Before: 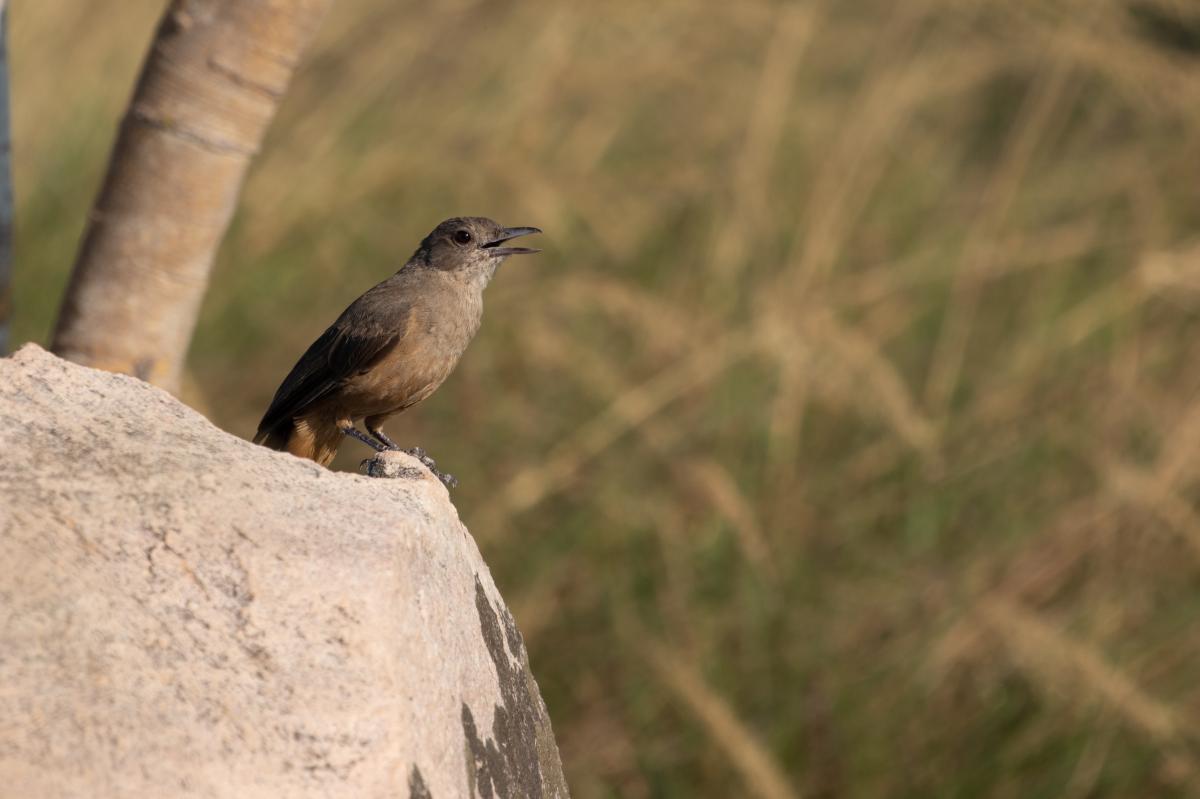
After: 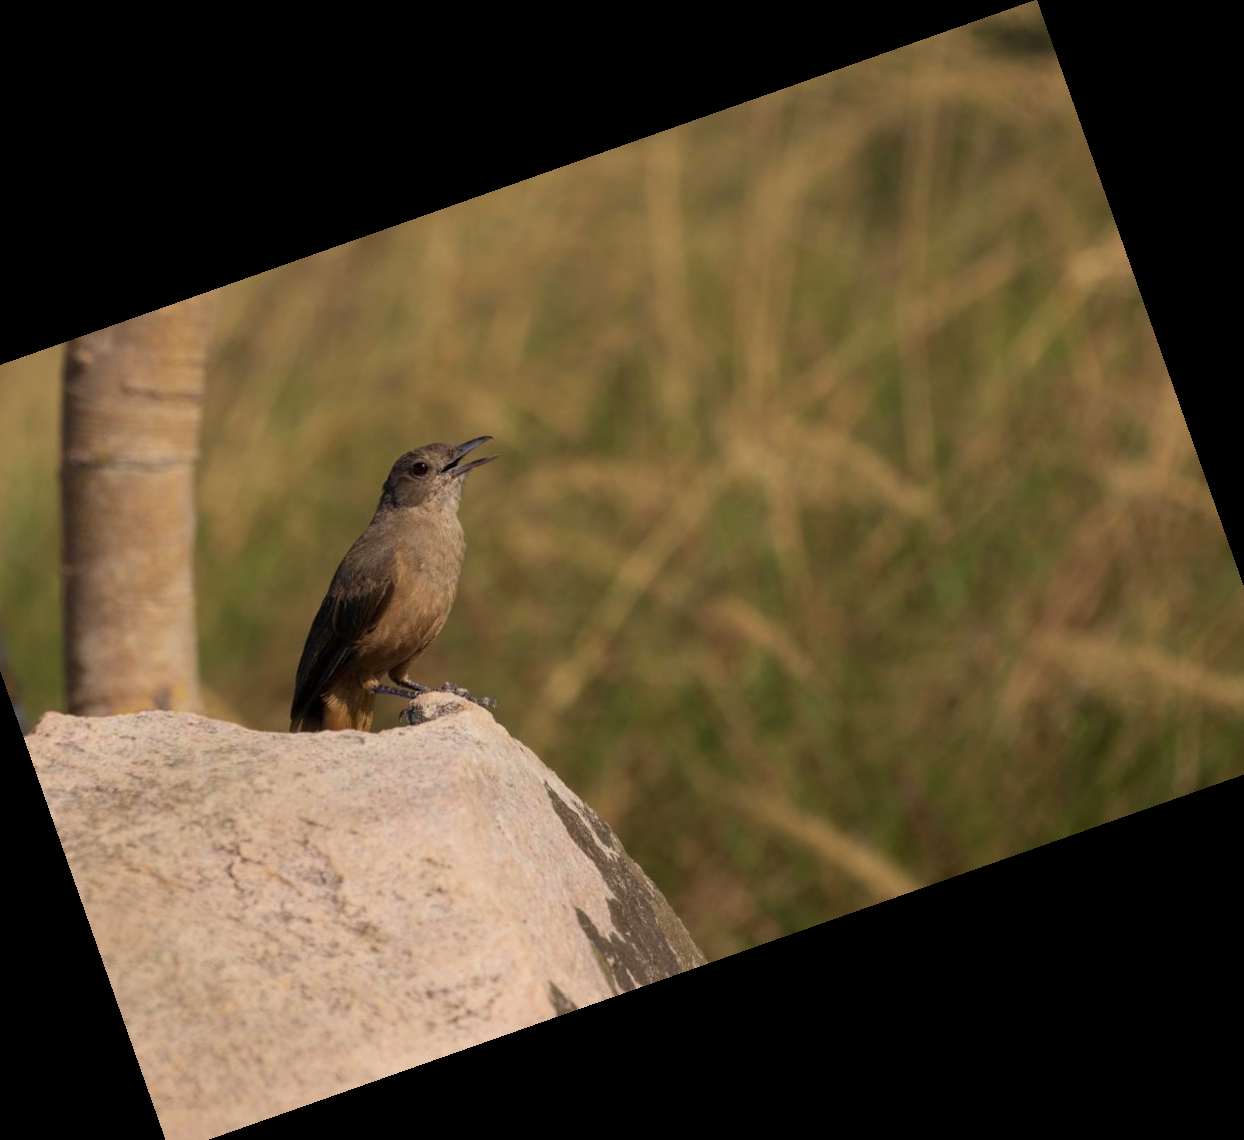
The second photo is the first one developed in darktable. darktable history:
velvia: strength 27%
exposure: compensate highlight preservation false
crop and rotate: angle 19.43°, left 6.812%, right 4.125%, bottom 1.087%
shadows and highlights: radius 121.13, shadows 21.4, white point adjustment -9.72, highlights -14.39, soften with gaussian
